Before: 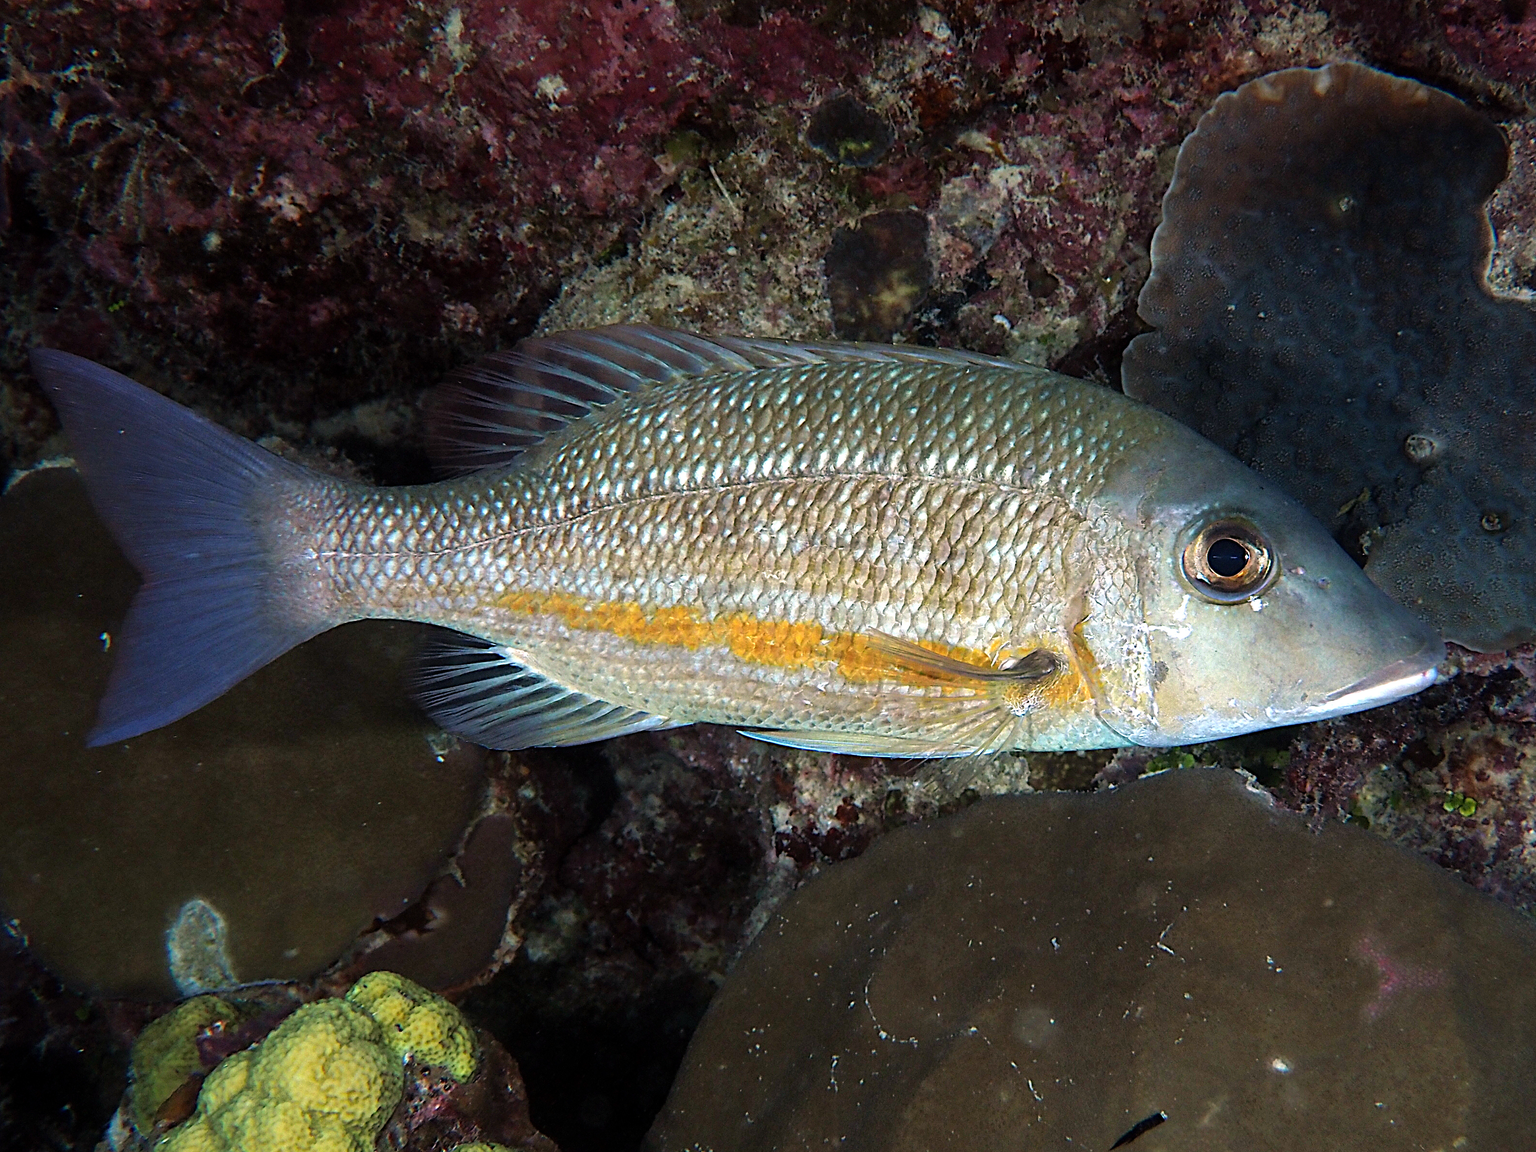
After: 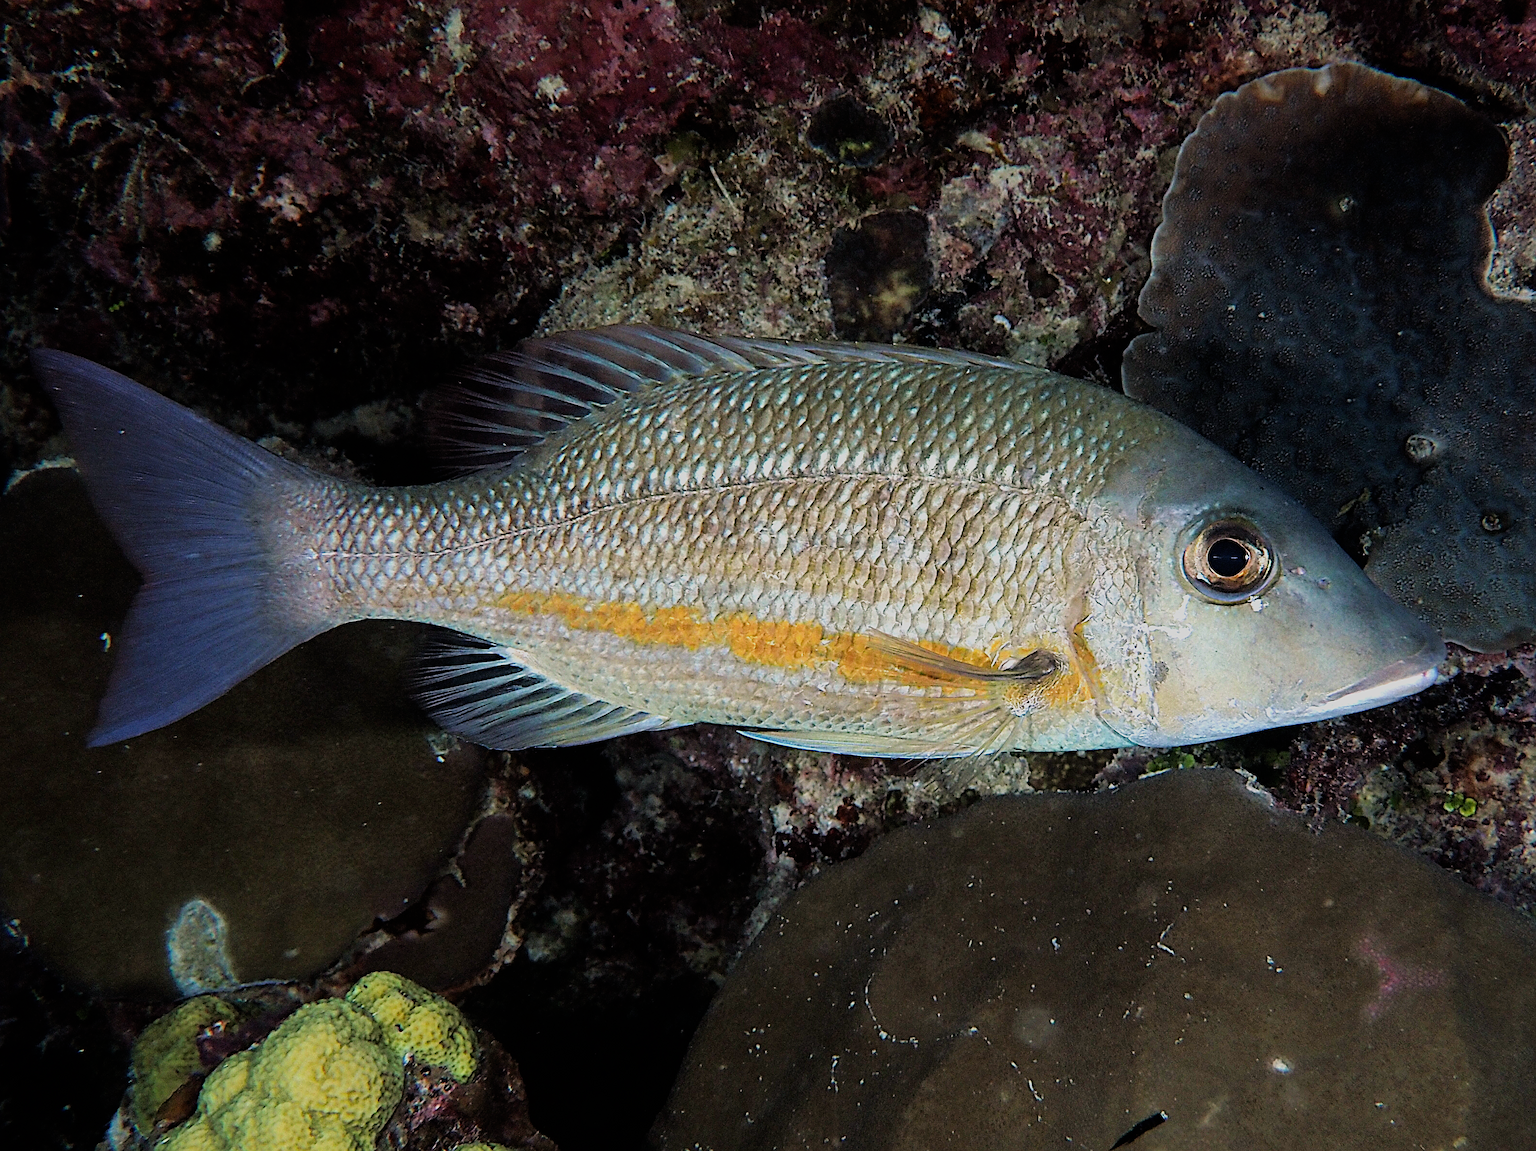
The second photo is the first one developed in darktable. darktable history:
sharpen: on, module defaults
filmic rgb: black relative exposure -7.65 EV, white relative exposure 4.56 EV, hardness 3.61, iterations of high-quality reconstruction 0
